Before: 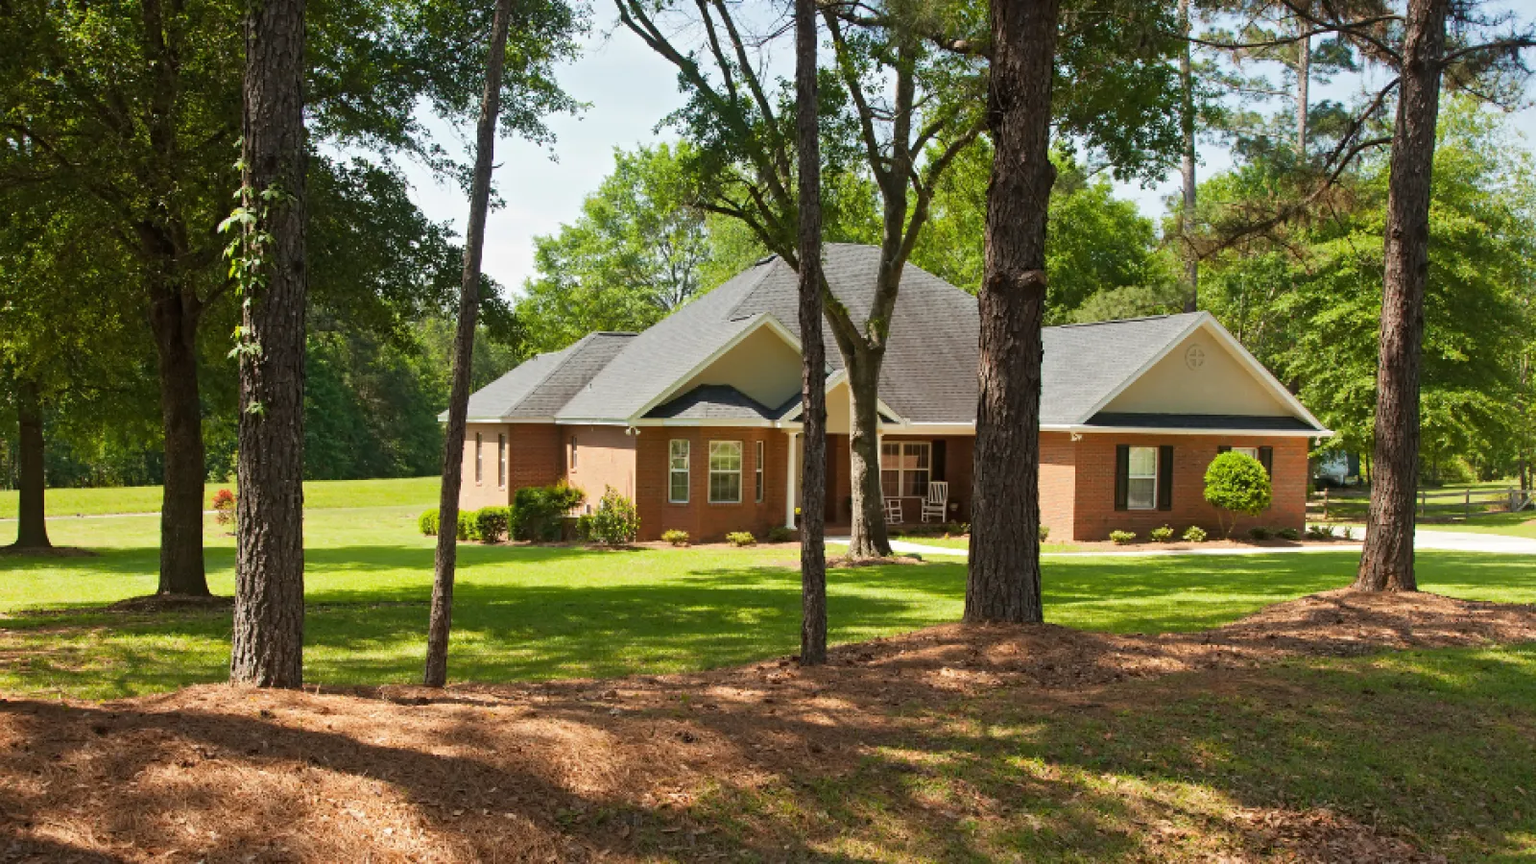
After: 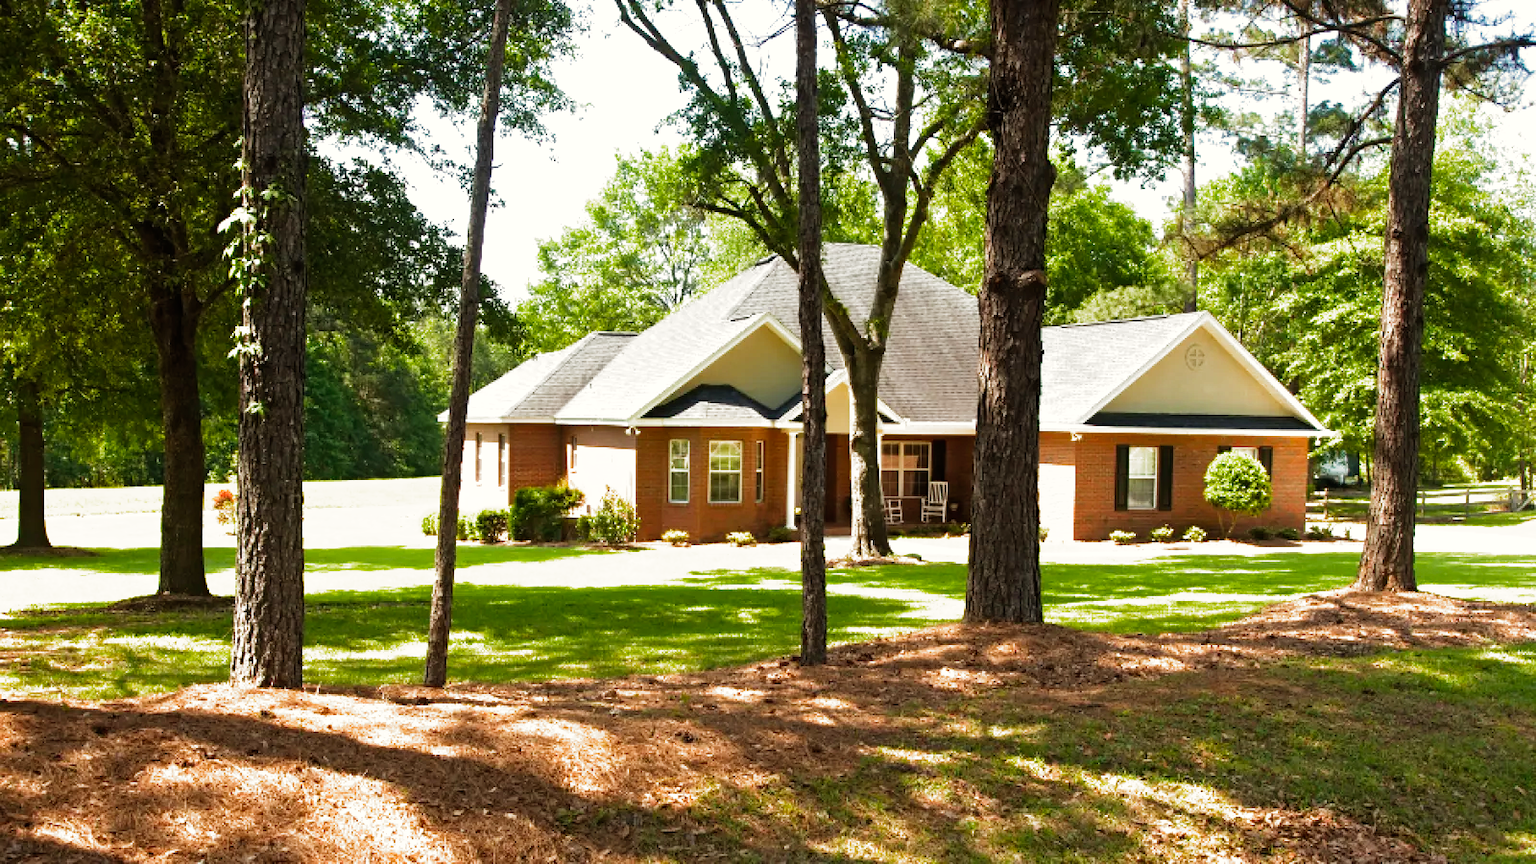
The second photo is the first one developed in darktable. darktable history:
exposure: black level correction -0.005, exposure 0.622 EV, compensate highlight preservation false
filmic rgb: black relative exposure -8.2 EV, white relative exposure 2.2 EV, threshold 3 EV, hardness 7.11, latitude 75%, contrast 1.325, highlights saturation mix -2%, shadows ↔ highlights balance 30%, preserve chrominance no, color science v5 (2021), contrast in shadows safe, contrast in highlights safe, enable highlight reconstruction true
color correction: highlights b* 3
